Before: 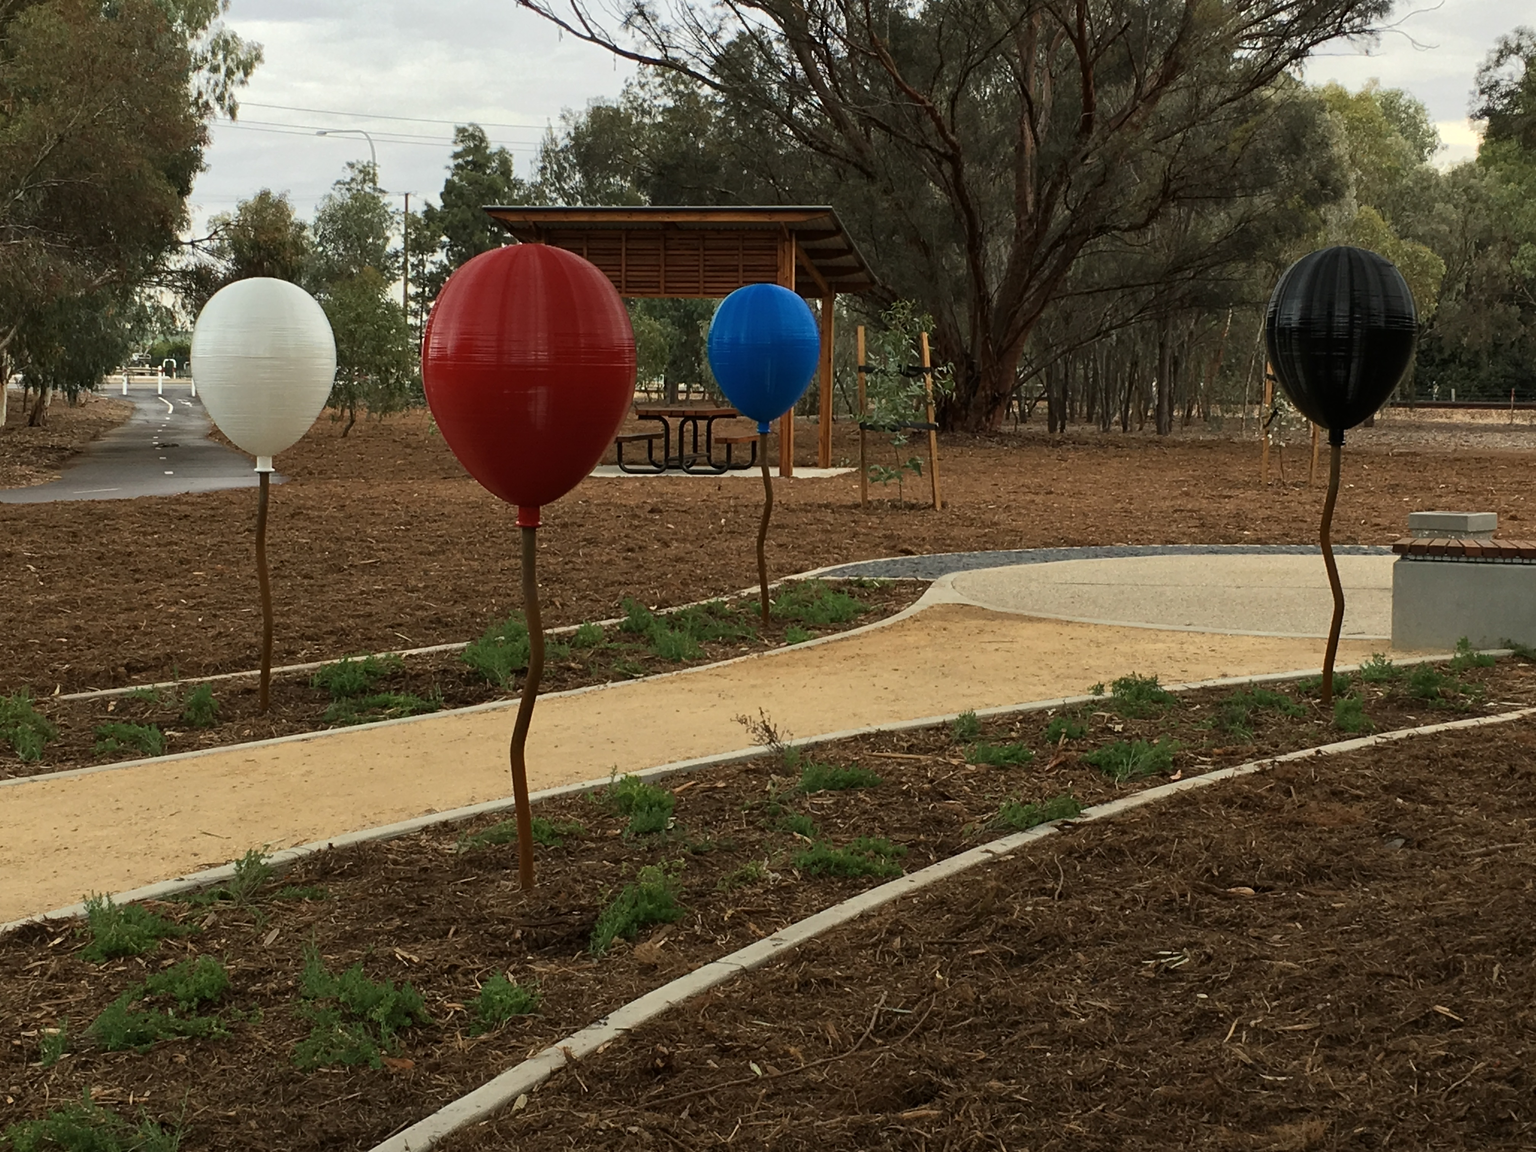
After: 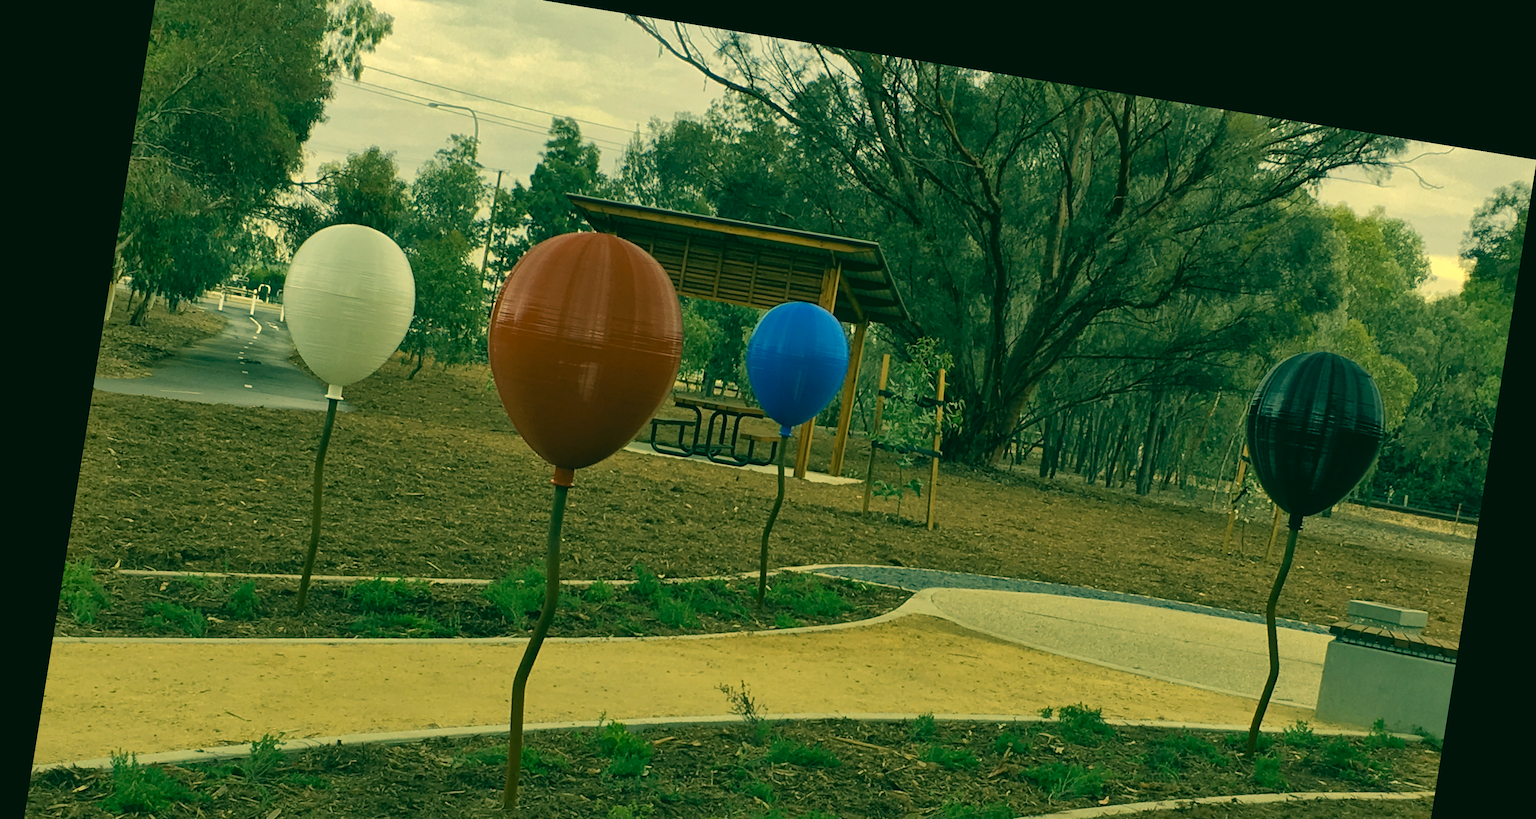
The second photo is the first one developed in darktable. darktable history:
color correction: highlights a* 1.83, highlights b* 34.02, shadows a* -36.68, shadows b* -5.48
rotate and perspective: rotation 9.12°, automatic cropping off
crop and rotate: top 4.848%, bottom 29.503%
shadows and highlights: on, module defaults
